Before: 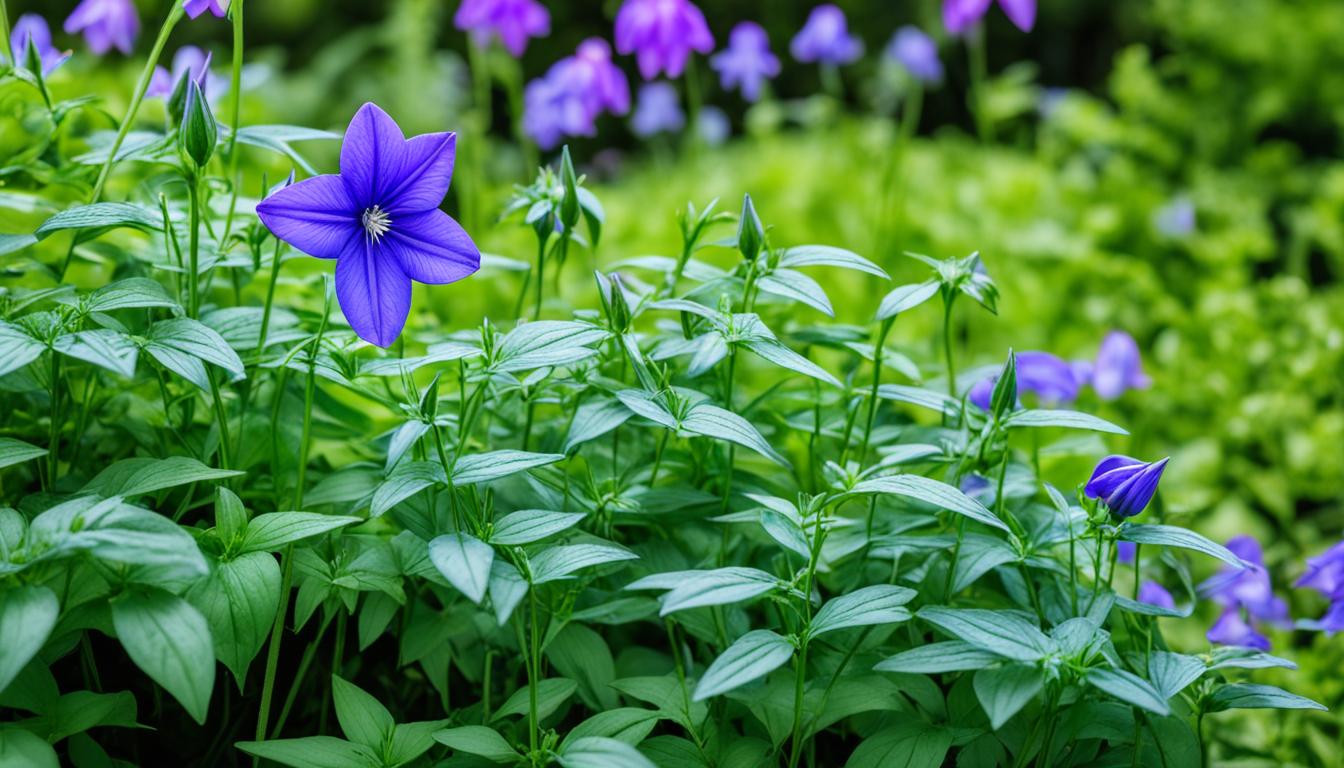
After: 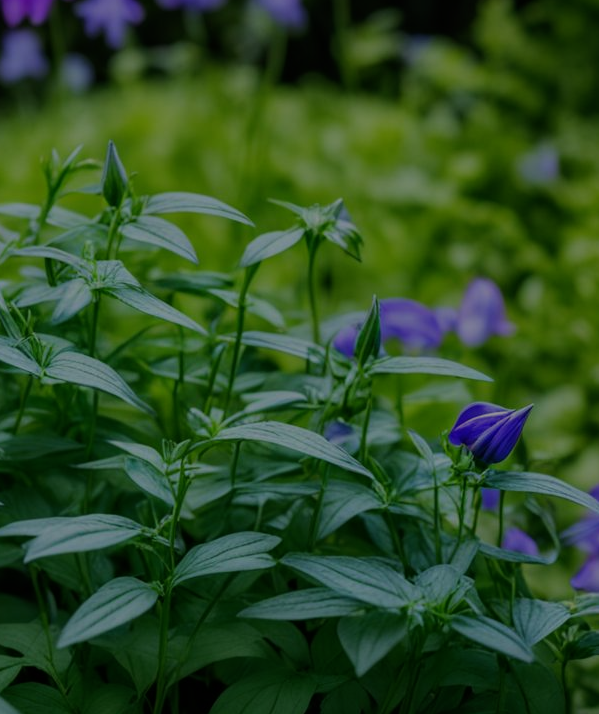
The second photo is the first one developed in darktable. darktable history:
tone equalizer: -8 EV -1.99 EV, -7 EV -1.99 EV, -6 EV -1.99 EV, -5 EV -1.99 EV, -4 EV -1.97 EV, -3 EV -1.97 EV, -2 EV -1.99 EV, -1 EV -1.62 EV, +0 EV -2 EV
crop: left 47.374%, top 6.927%, right 8.011%
